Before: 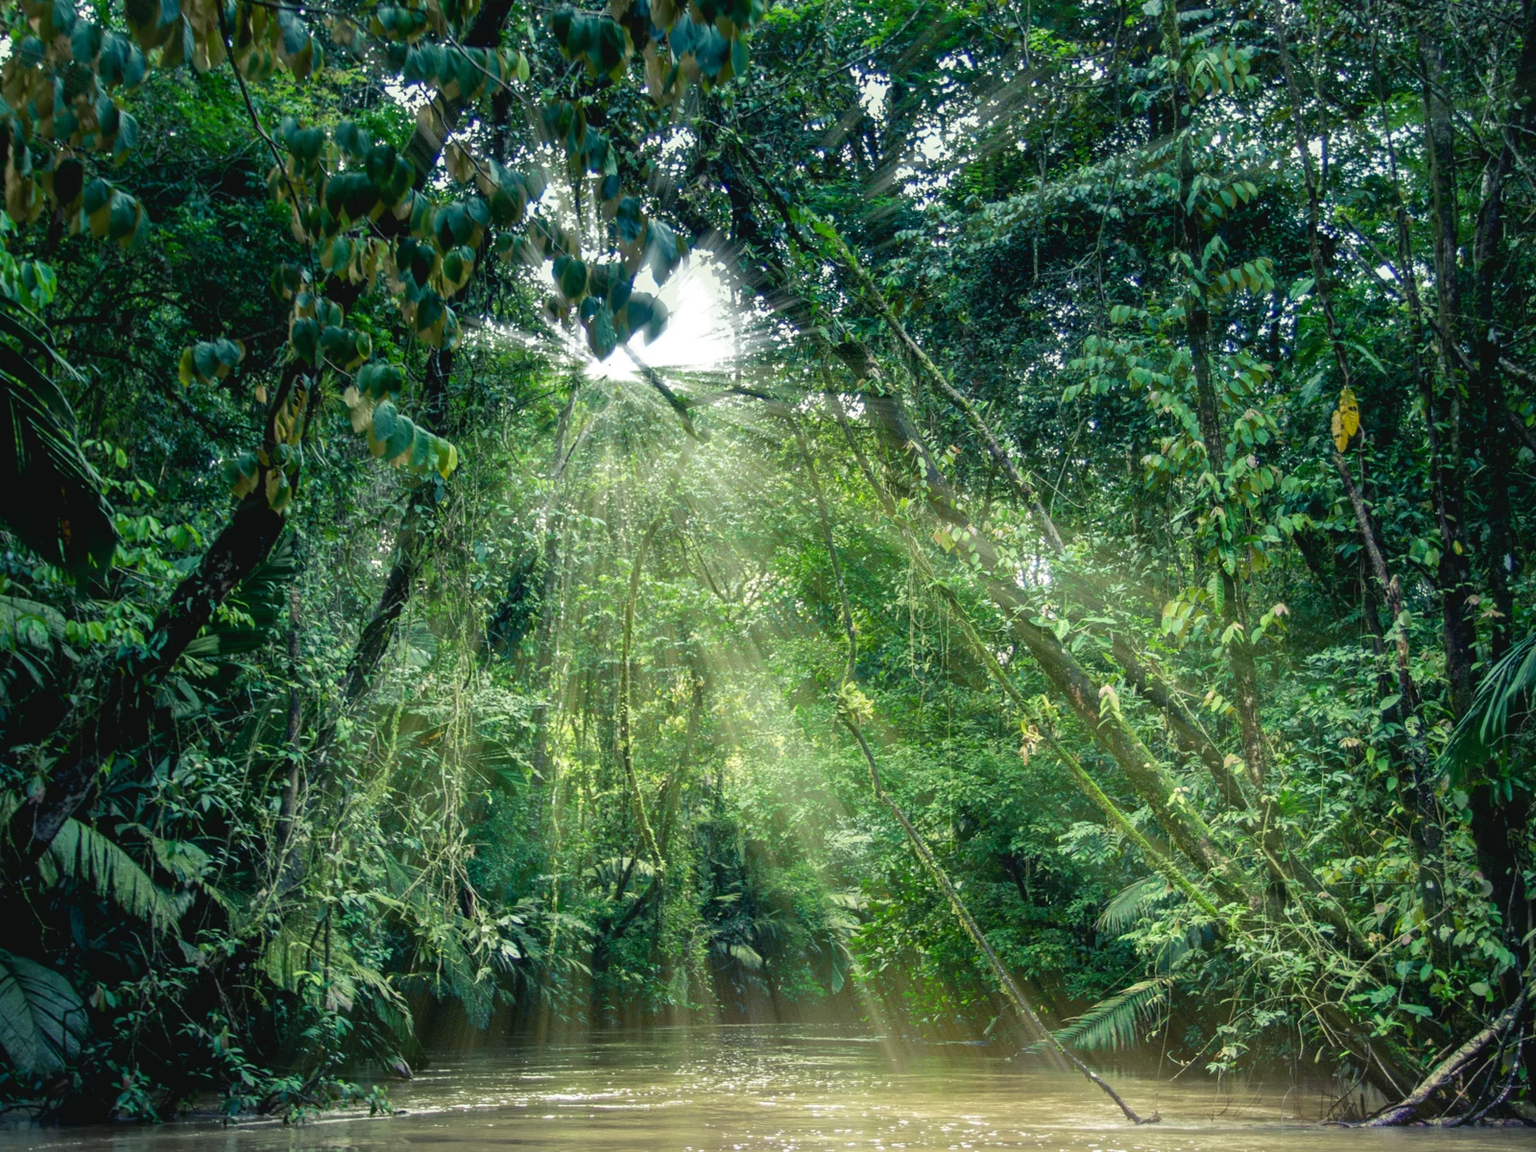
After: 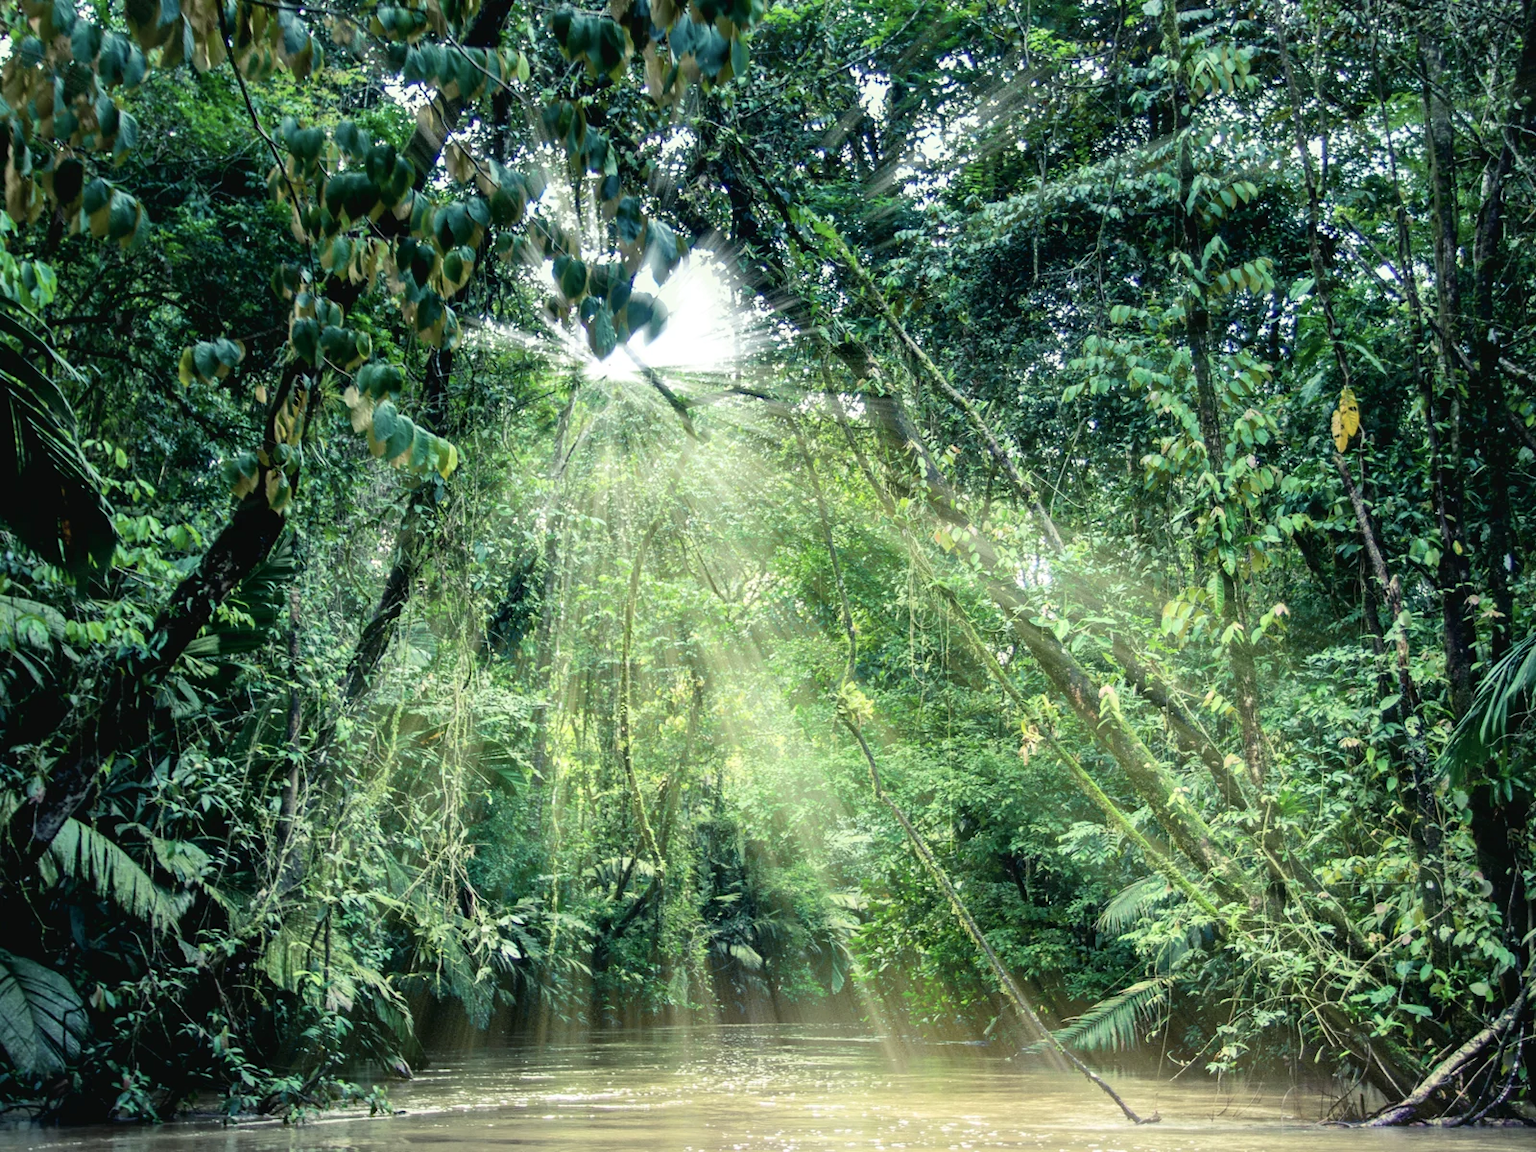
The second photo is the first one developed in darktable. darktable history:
tone curve: curves: ch0 [(0, 0) (0.004, 0.001) (0.133, 0.132) (0.325, 0.395) (0.455, 0.565) (0.832, 0.925) (1, 1)], color space Lab, independent channels, preserve colors none
shadows and highlights: shadows 31.03, highlights 0.592, soften with gaussian
contrast brightness saturation: saturation -0.062
